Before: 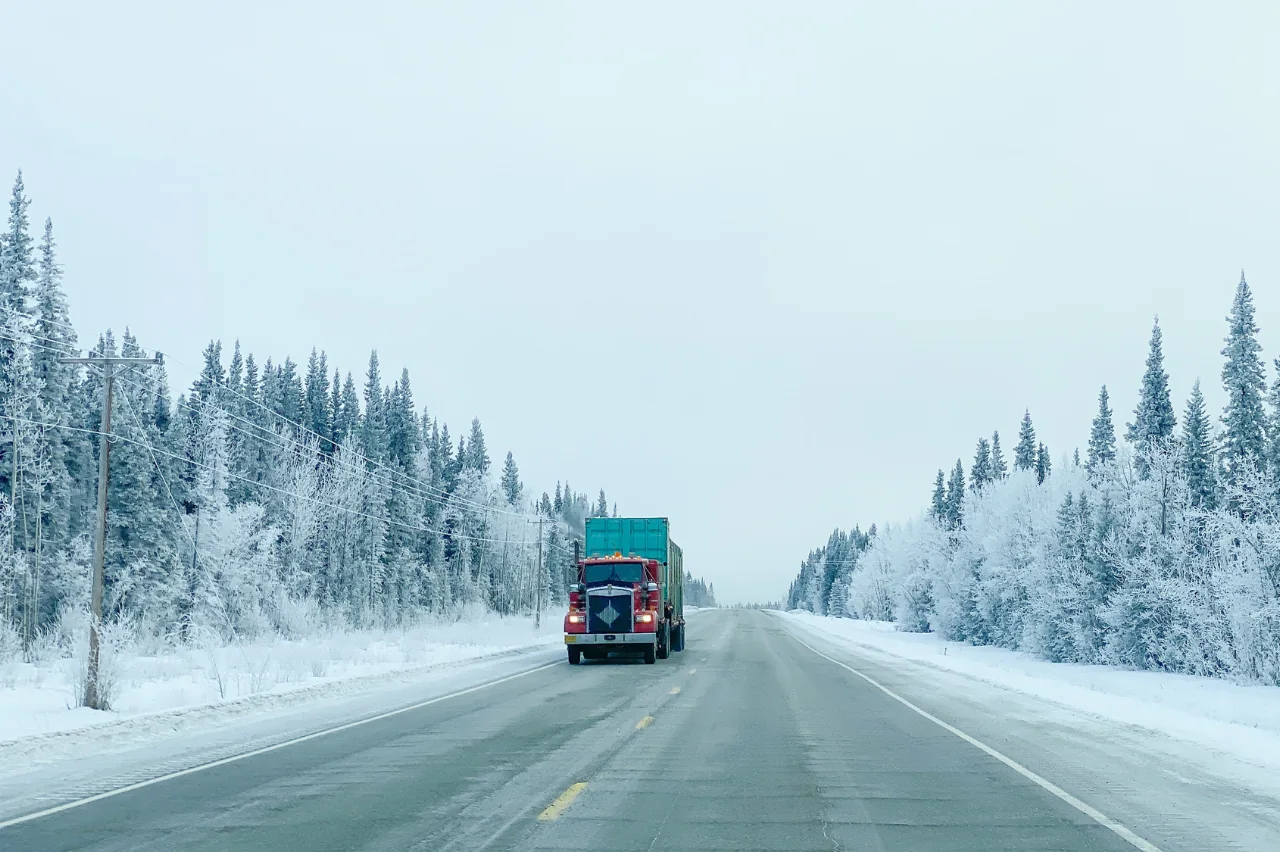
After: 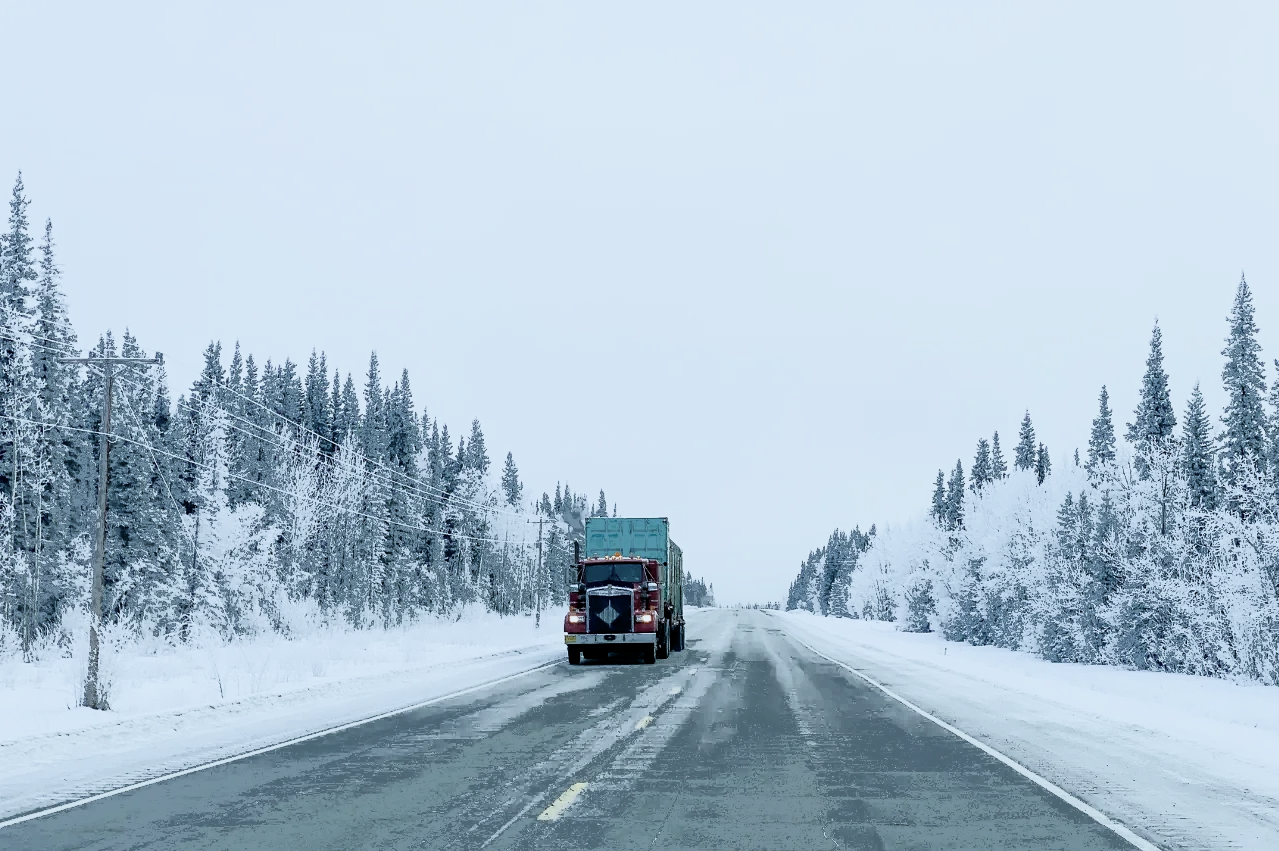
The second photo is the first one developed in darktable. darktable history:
white balance: red 0.924, blue 1.095
filmic rgb: black relative exposure -5 EV, hardness 2.88, contrast 1.3
fill light: exposure -0.73 EV, center 0.69, width 2.2
contrast brightness saturation: contrast 0.25, saturation -0.31
